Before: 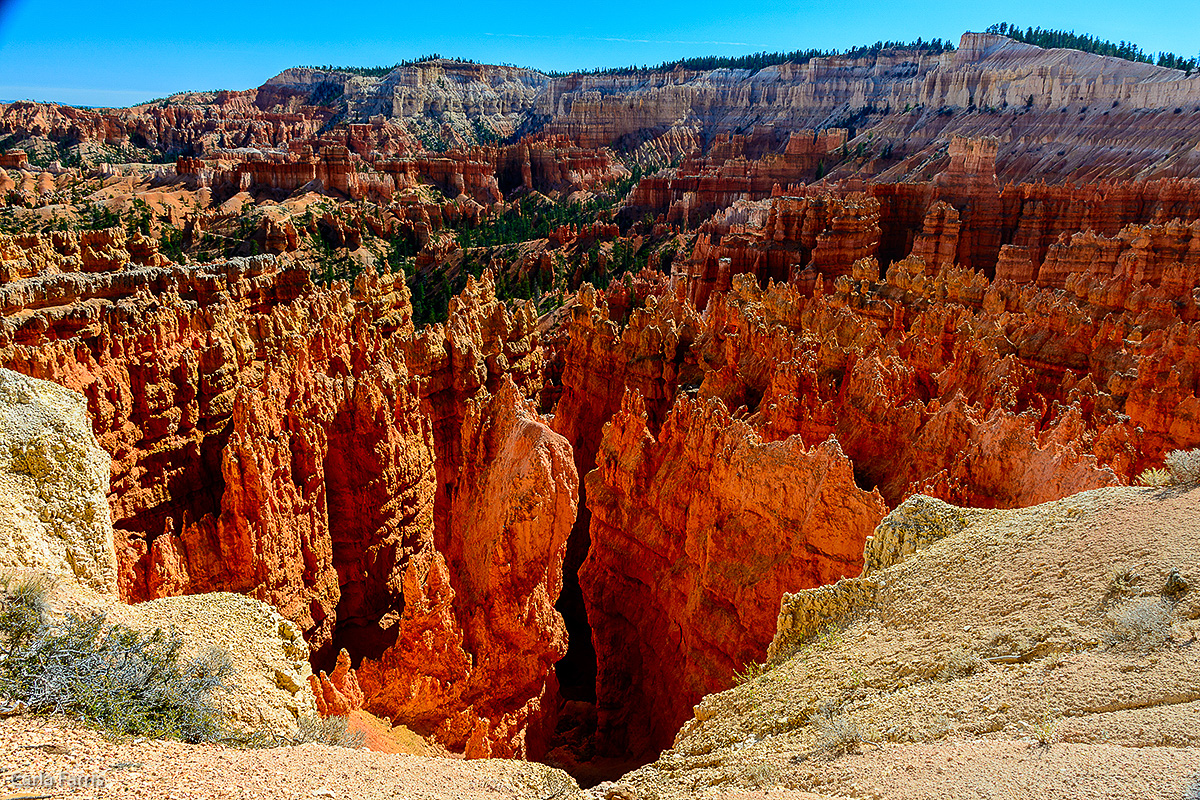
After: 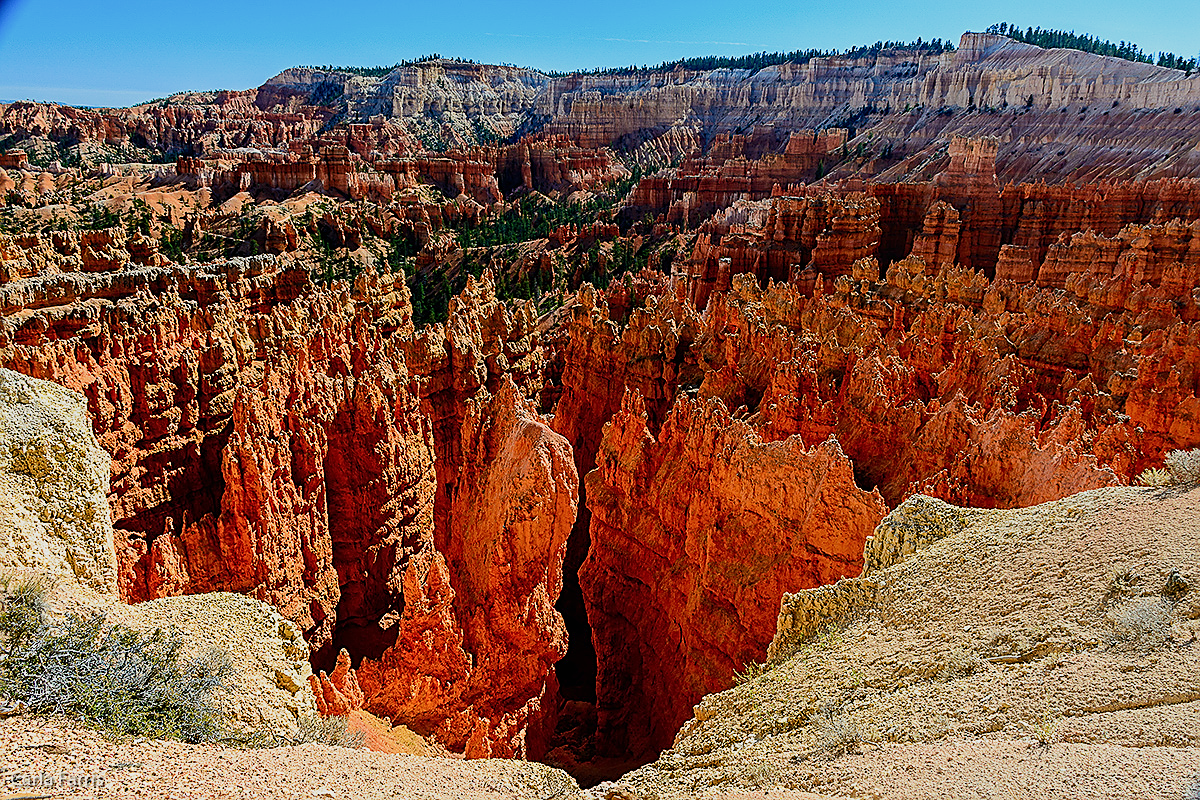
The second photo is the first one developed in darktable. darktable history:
sharpen: on, module defaults
sigmoid: contrast 1.22, skew 0.65
